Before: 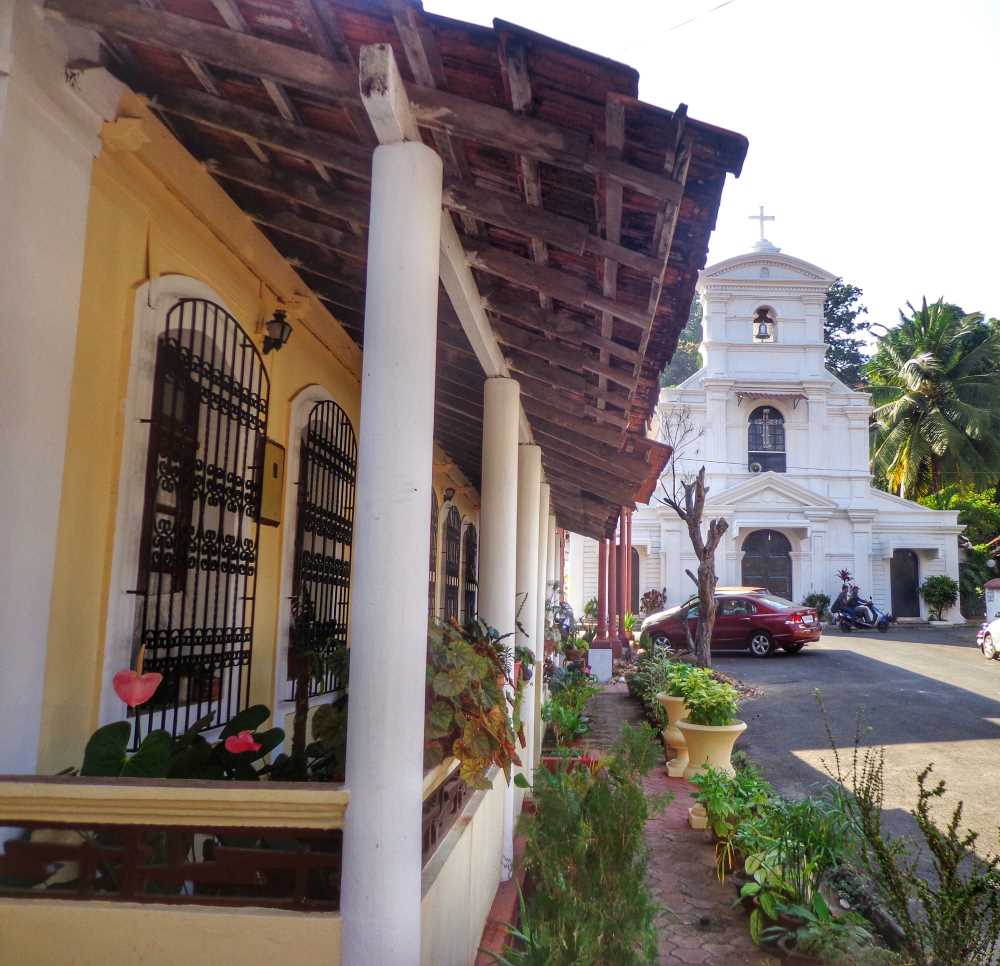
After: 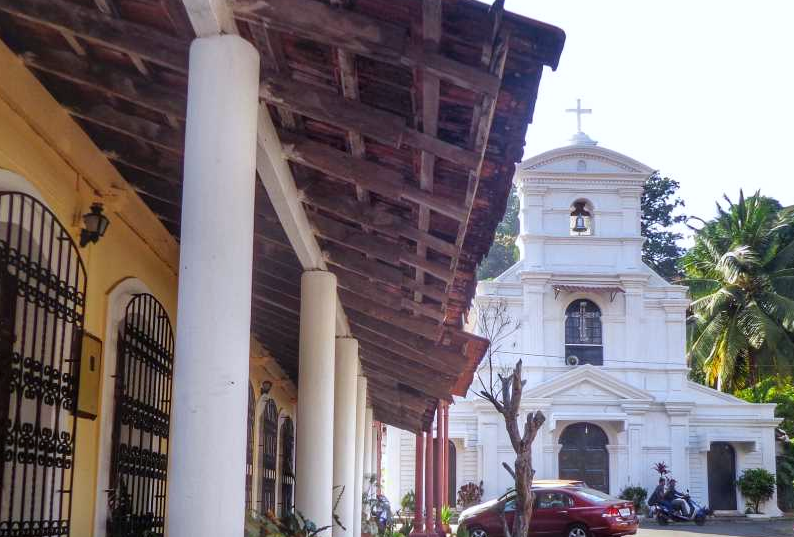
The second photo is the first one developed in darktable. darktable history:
white balance: red 0.976, blue 1.04
crop: left 18.38%, top 11.092%, right 2.134%, bottom 33.217%
